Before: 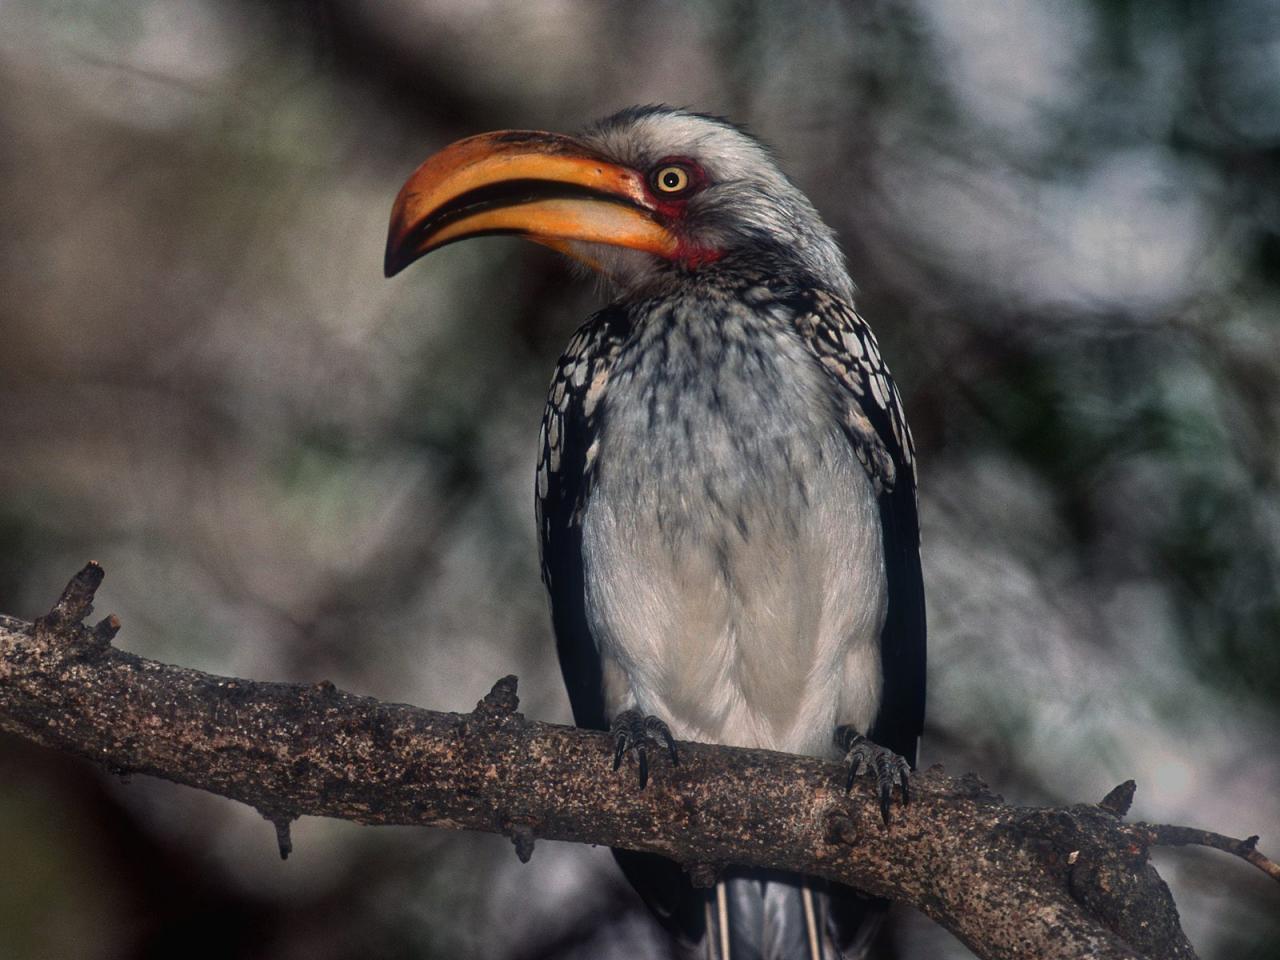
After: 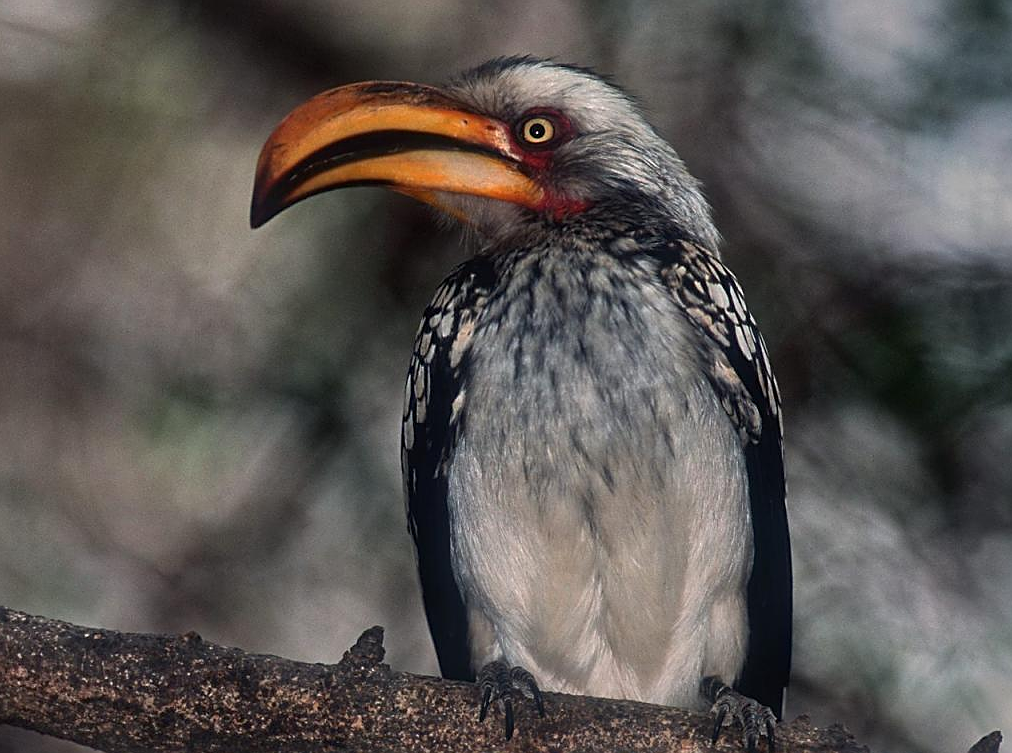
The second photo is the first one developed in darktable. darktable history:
crop and rotate: left 10.546%, top 5.144%, right 10.346%, bottom 16.362%
sharpen: on, module defaults
